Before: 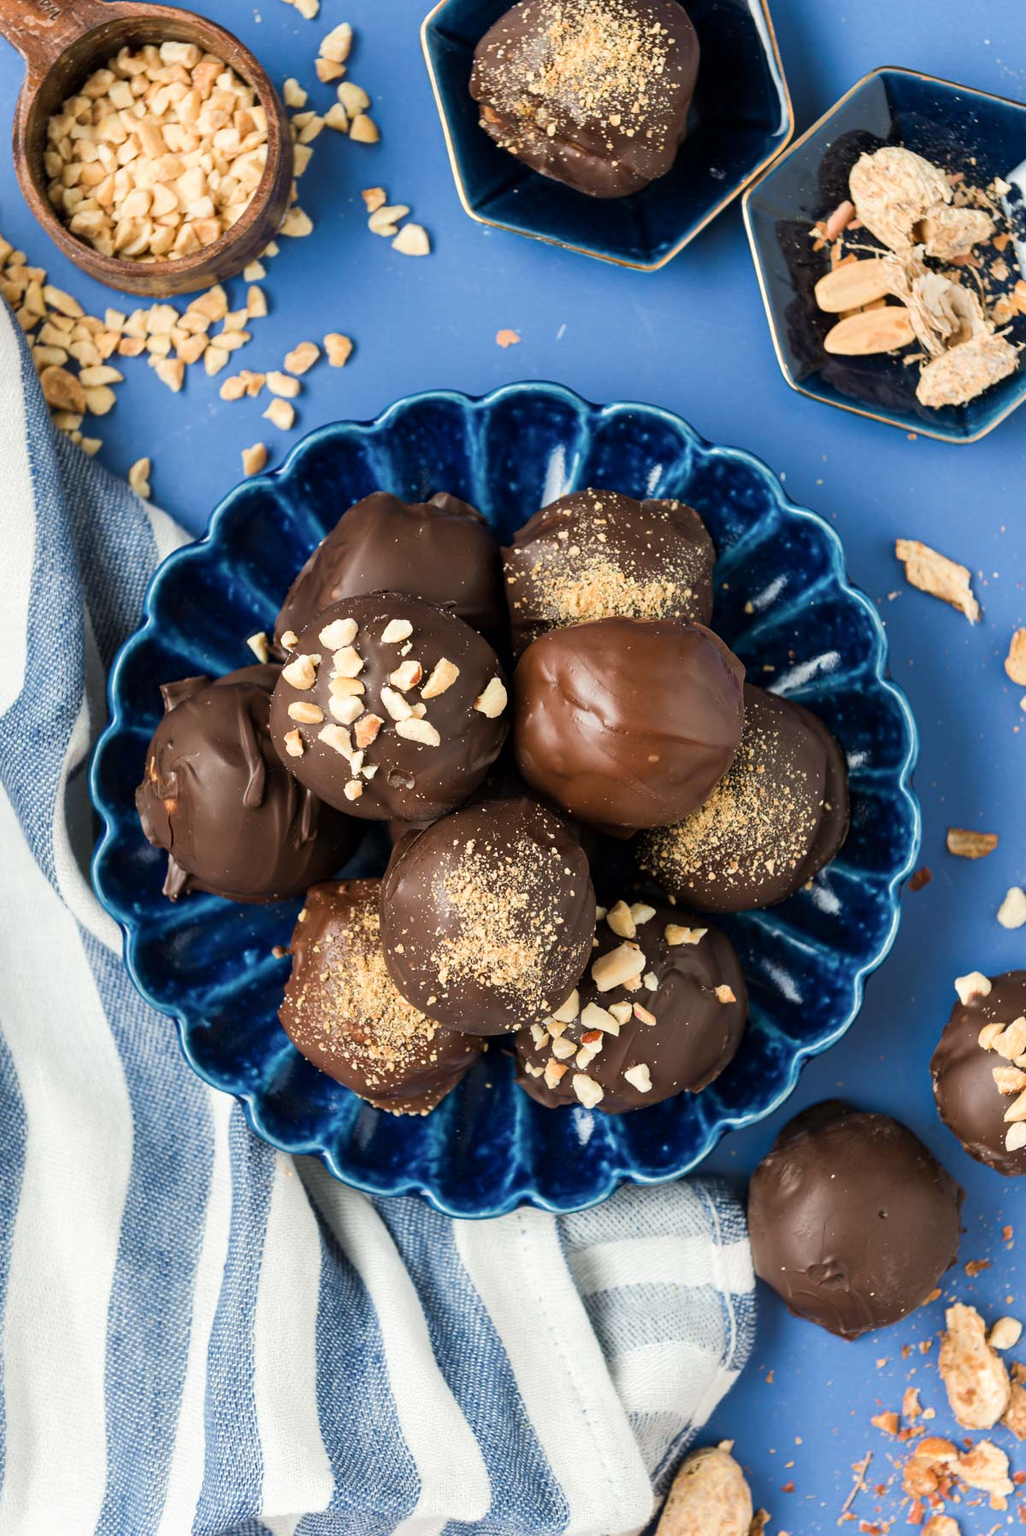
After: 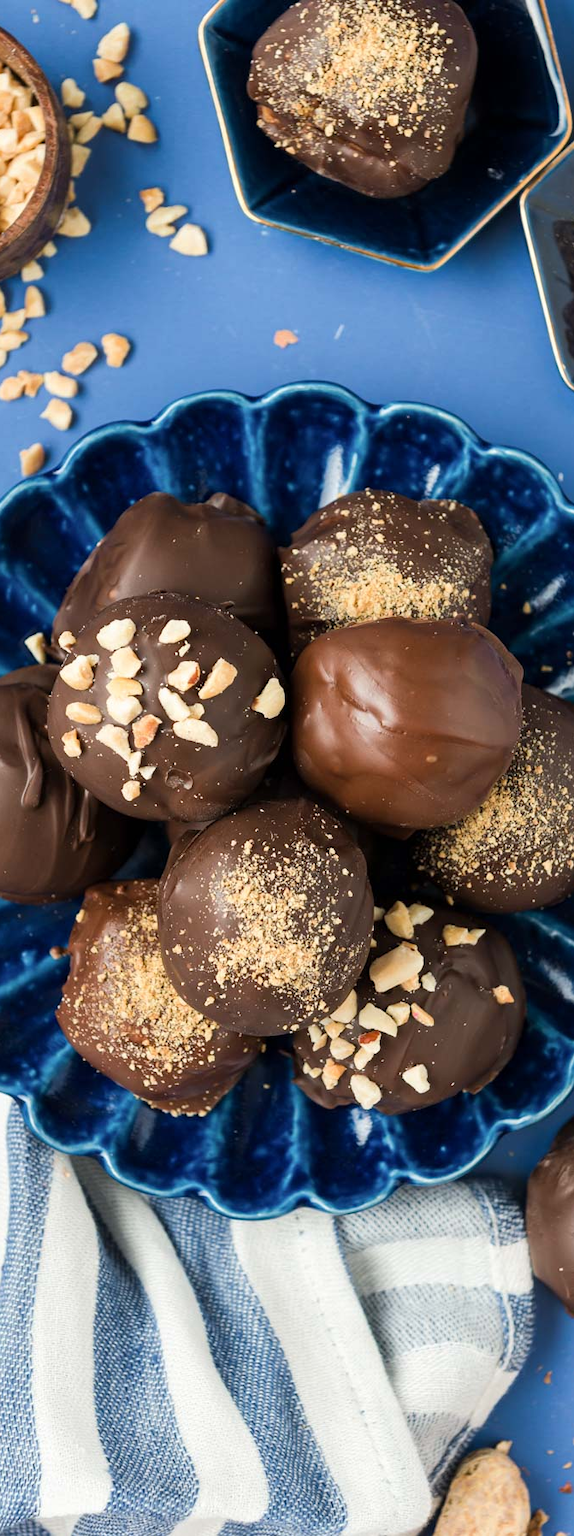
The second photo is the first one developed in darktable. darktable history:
crop: left 21.674%, right 22.086%
bloom: size 3%, threshold 100%, strength 0%
